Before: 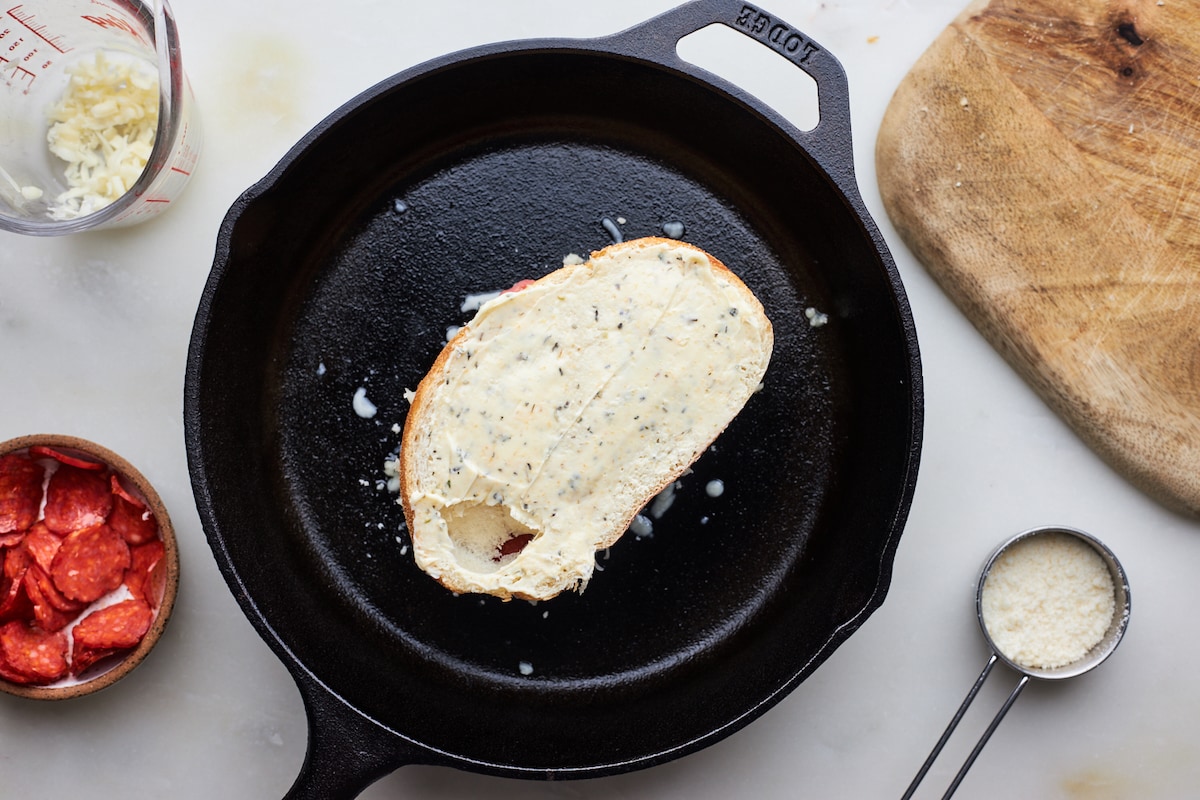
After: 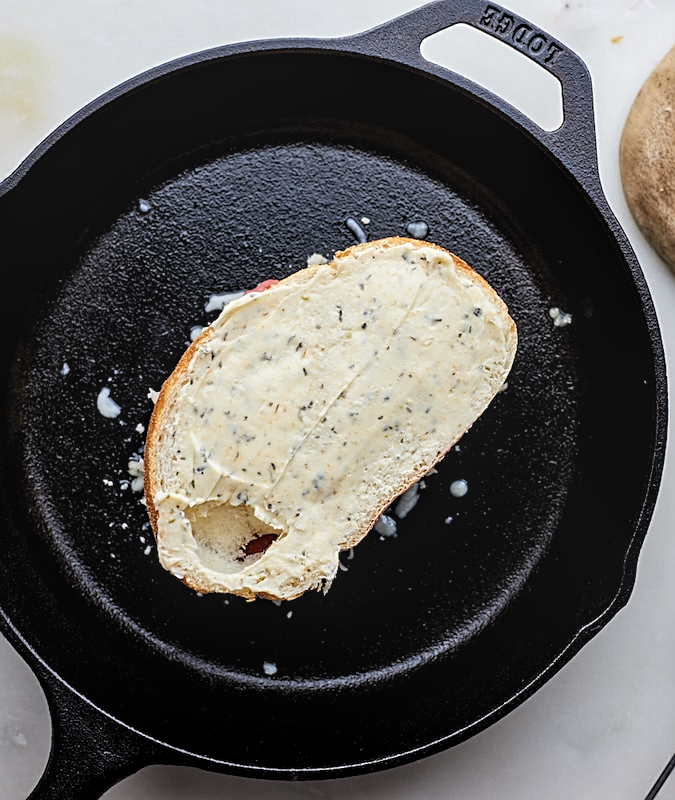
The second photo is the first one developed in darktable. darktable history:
local contrast: on, module defaults
crop: left 21.411%, right 22.215%
sharpen: on, module defaults
levels: levels [0.031, 0.5, 0.969]
